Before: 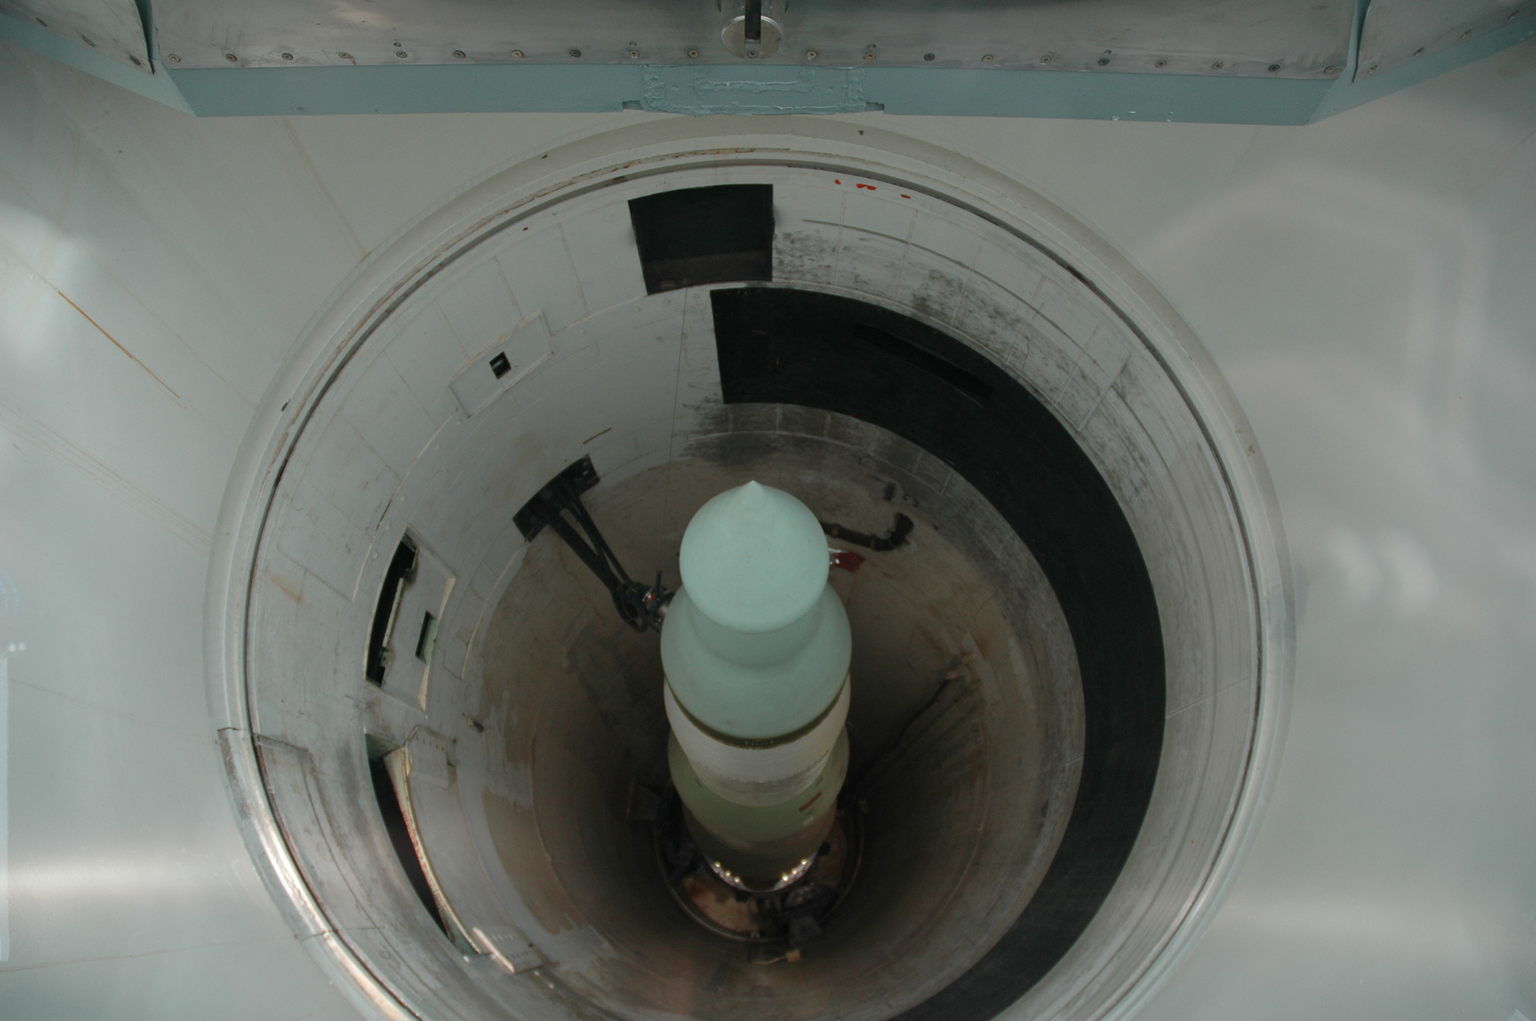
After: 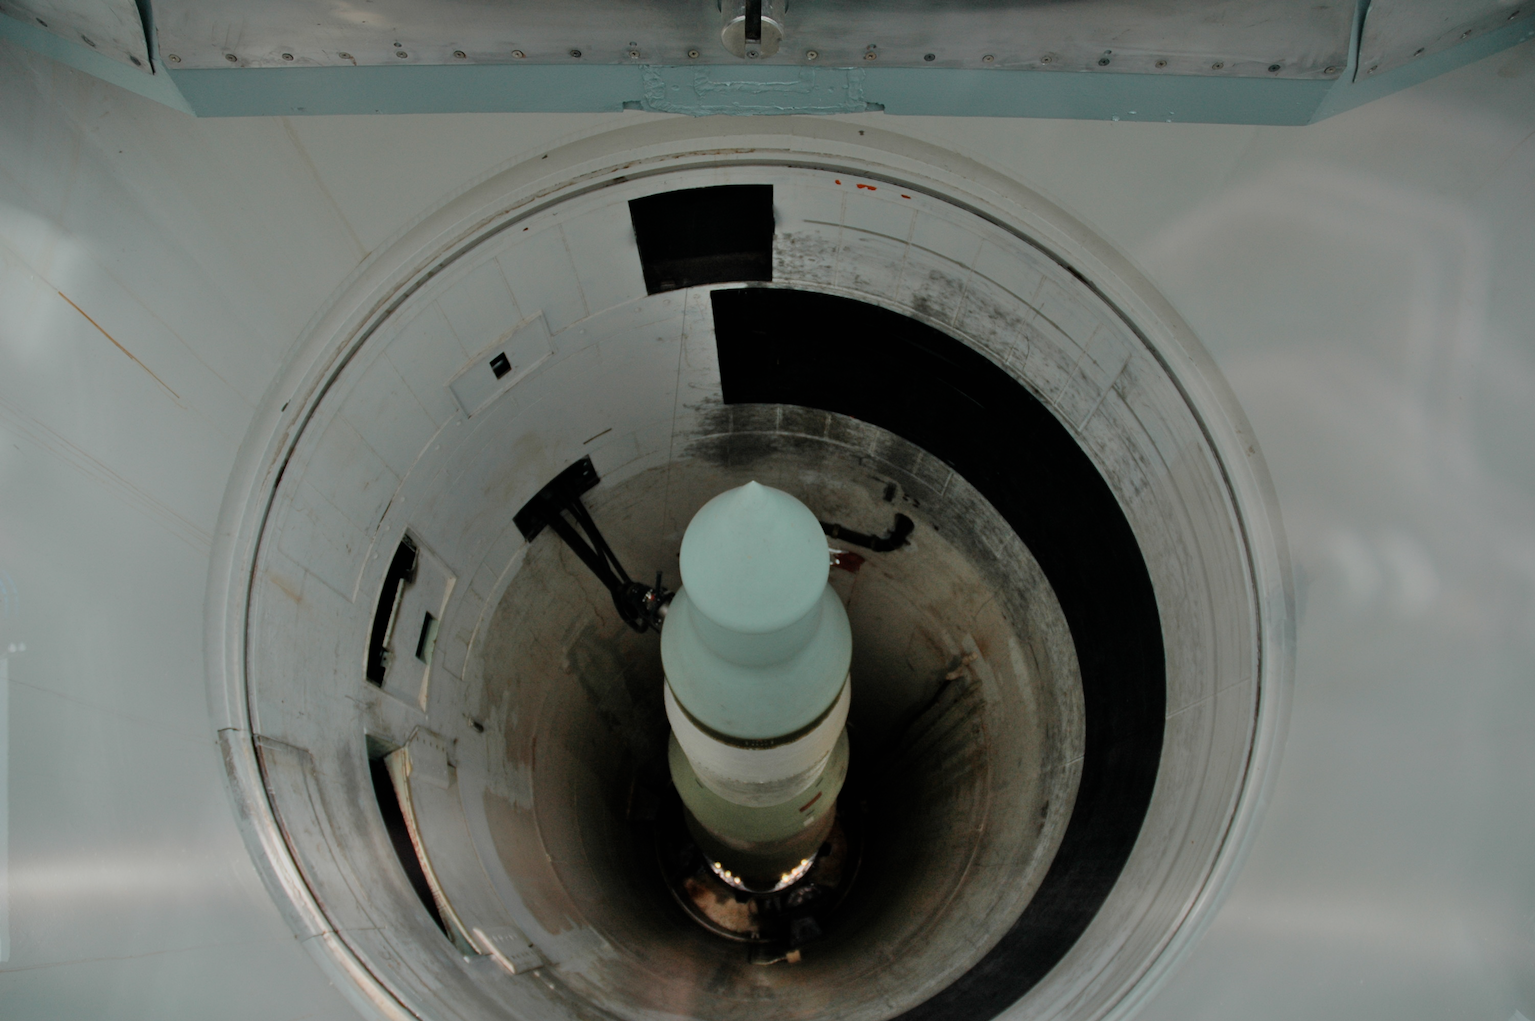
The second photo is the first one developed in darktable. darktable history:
filmic rgb: black relative exposure -7.65 EV, white relative exposure 4.56 EV, hardness 3.61
shadows and highlights: highlights color adjustment 72.79%, soften with gaussian
